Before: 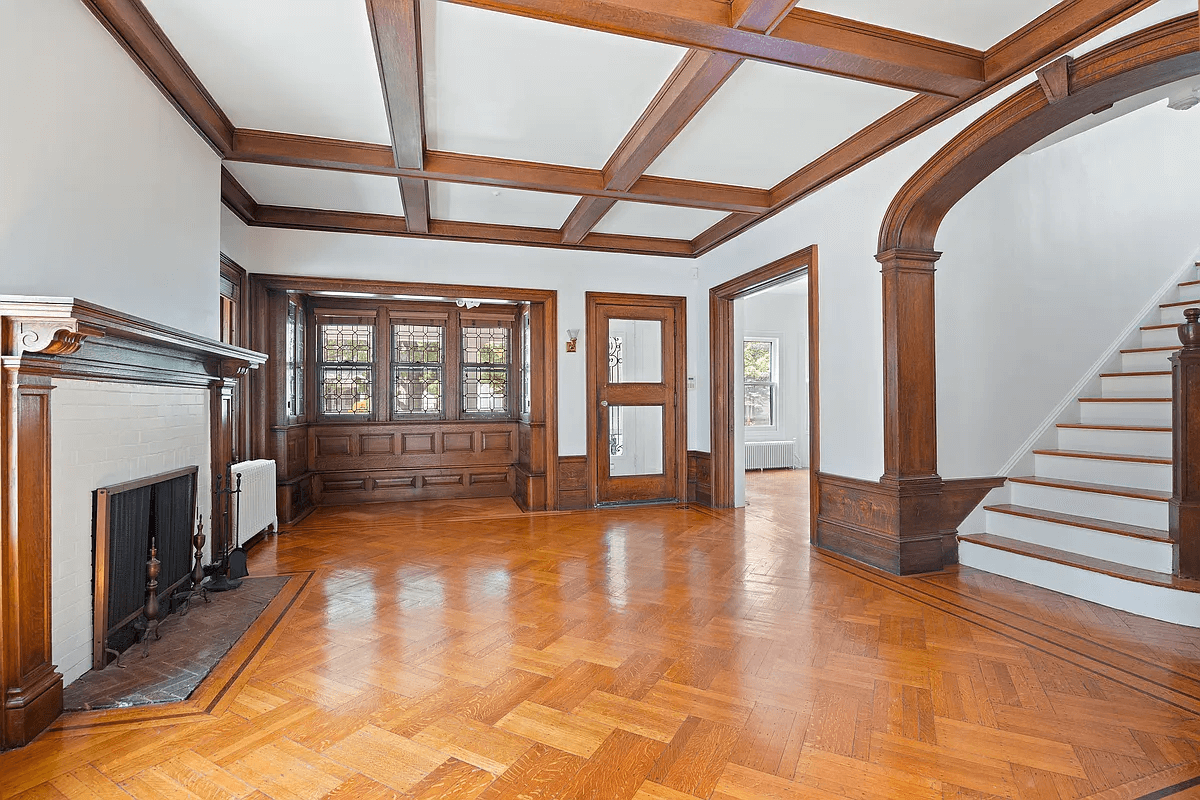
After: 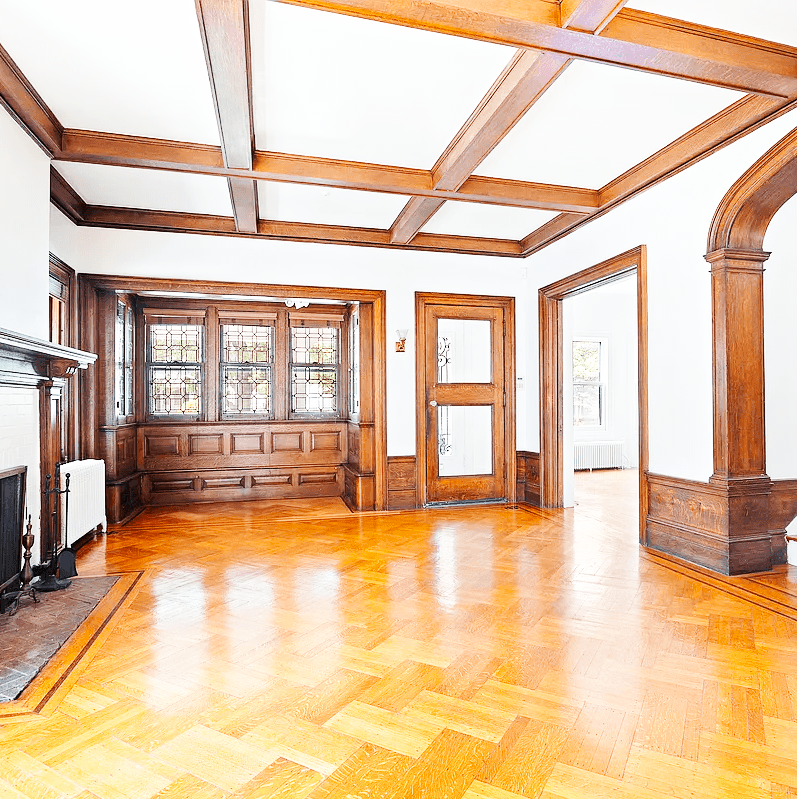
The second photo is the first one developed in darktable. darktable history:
base curve: curves: ch0 [(0, 0.003) (0.001, 0.002) (0.006, 0.004) (0.02, 0.022) (0.048, 0.086) (0.094, 0.234) (0.162, 0.431) (0.258, 0.629) (0.385, 0.8) (0.548, 0.918) (0.751, 0.988) (1, 1)], preserve colors none
crop and rotate: left 14.297%, right 19.263%
